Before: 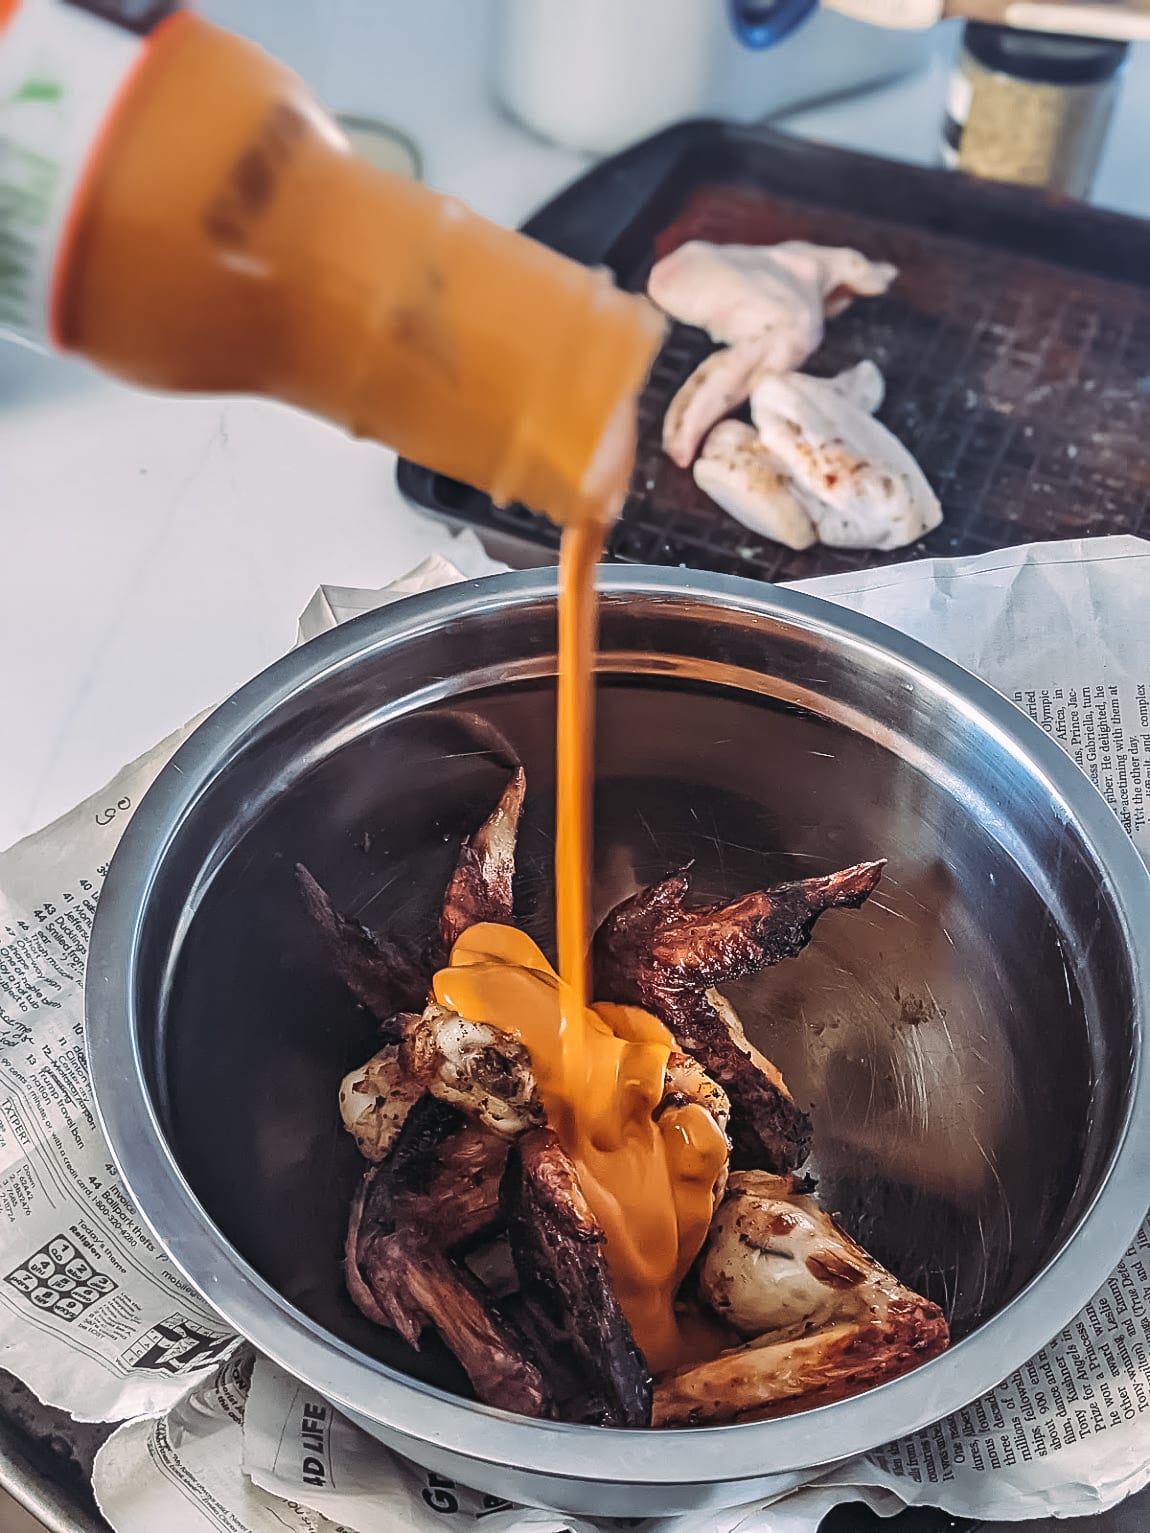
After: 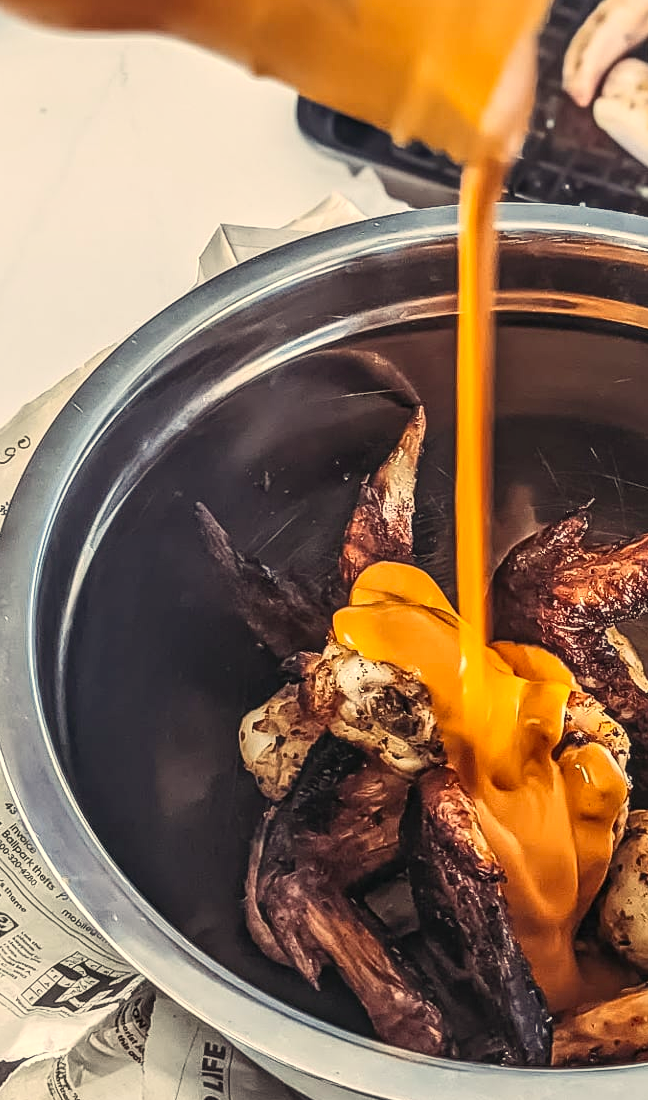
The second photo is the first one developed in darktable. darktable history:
color correction: highlights a* 1.45, highlights b* 17.4
crop: left 8.76%, top 23.613%, right 34.821%, bottom 4.631%
contrast brightness saturation: contrast 0.199, brightness 0.153, saturation 0.147
local contrast: on, module defaults
